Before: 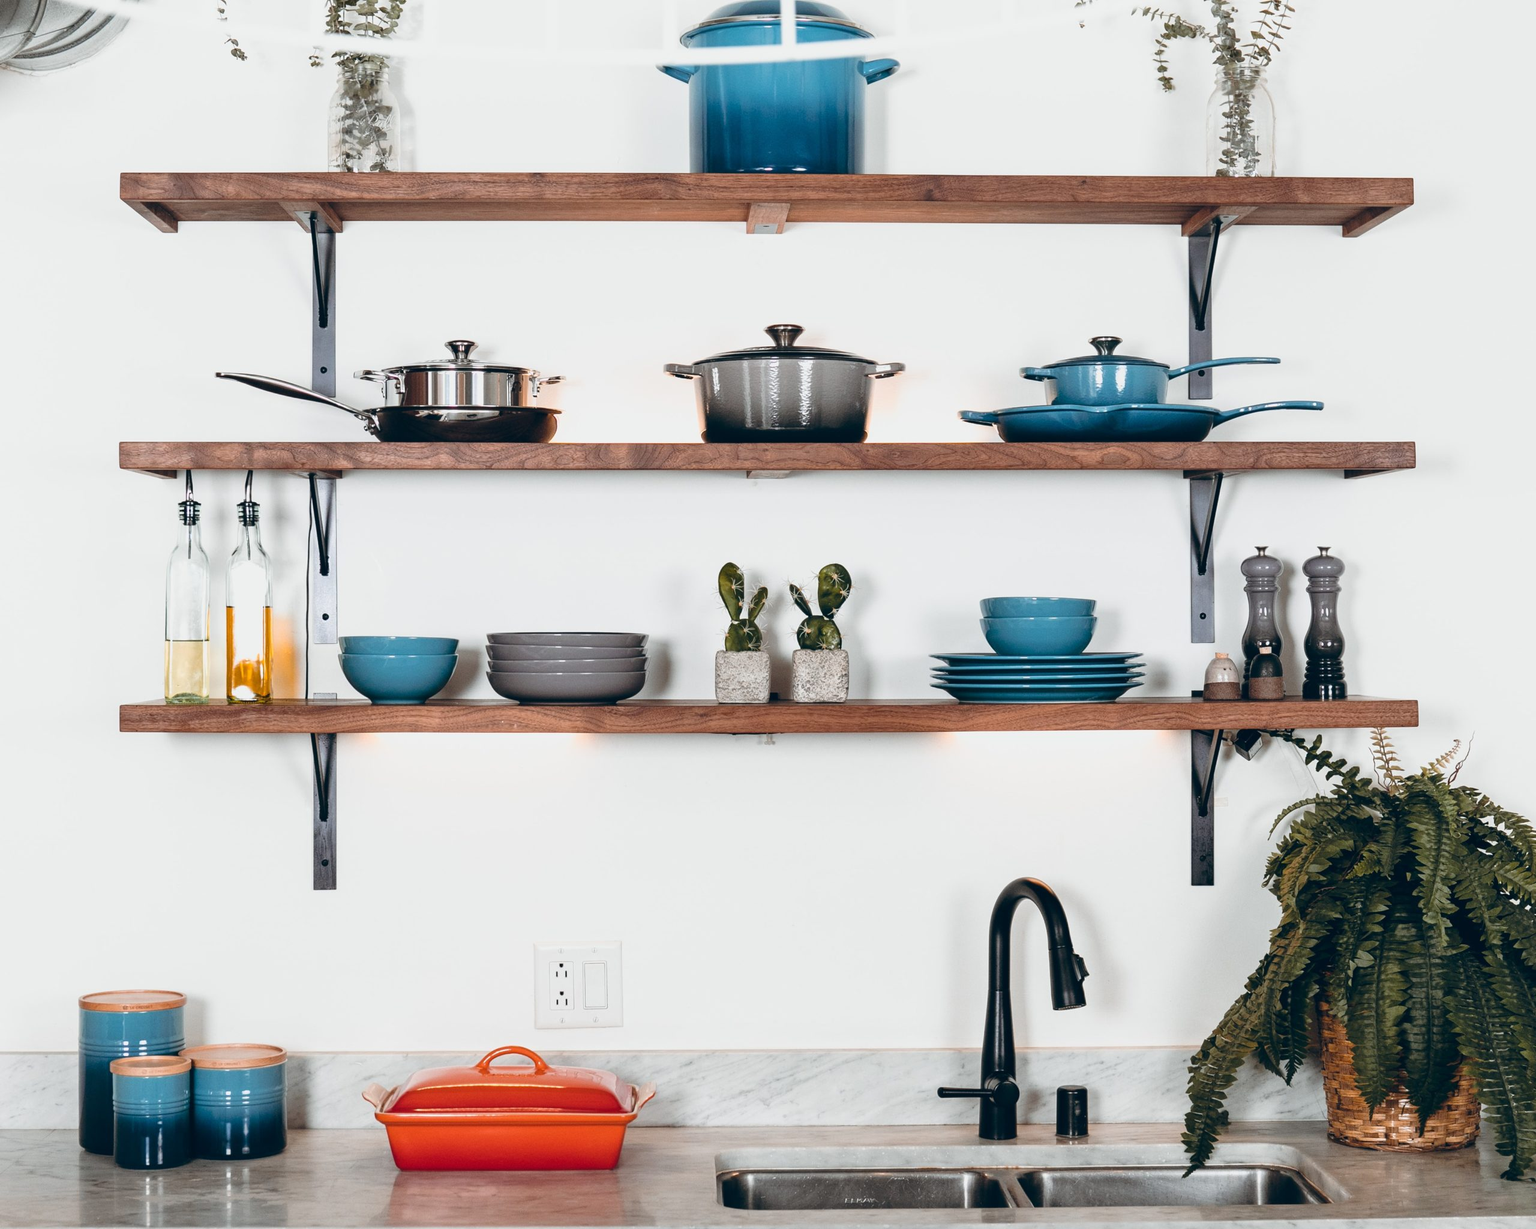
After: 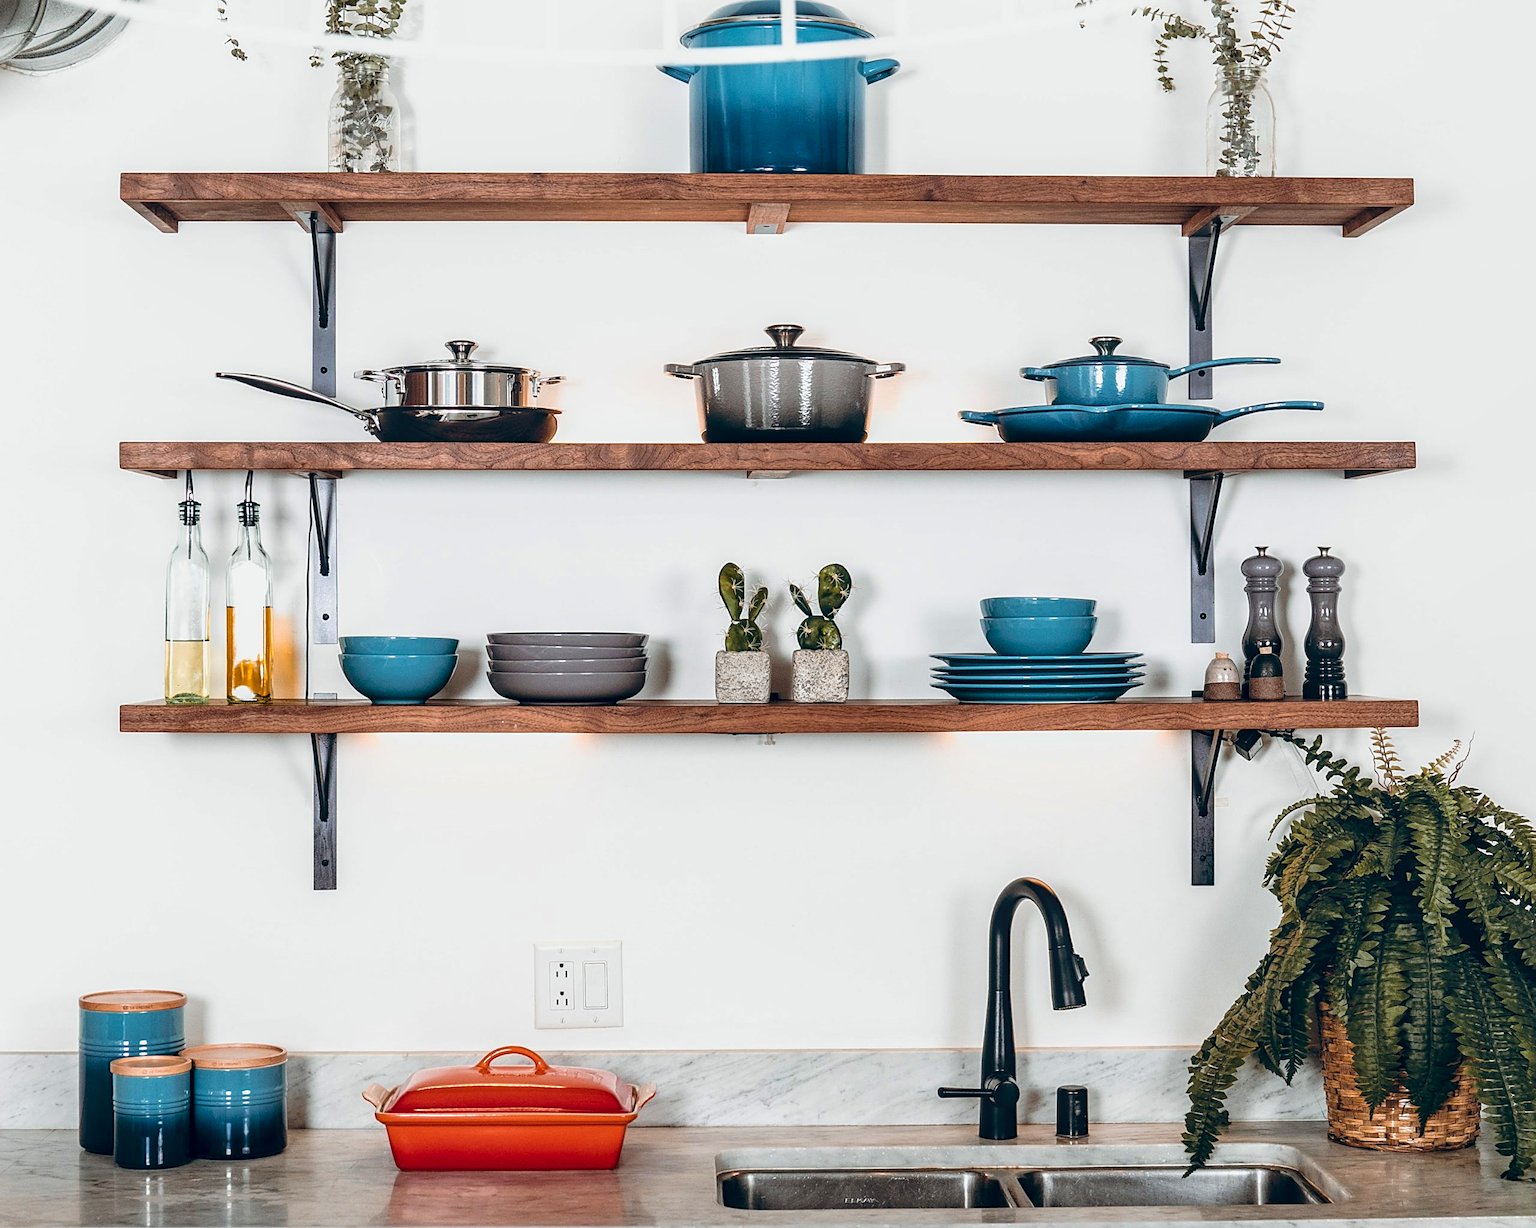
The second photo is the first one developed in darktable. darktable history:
velvia: on, module defaults
local contrast: detail 130%
sharpen: on, module defaults
